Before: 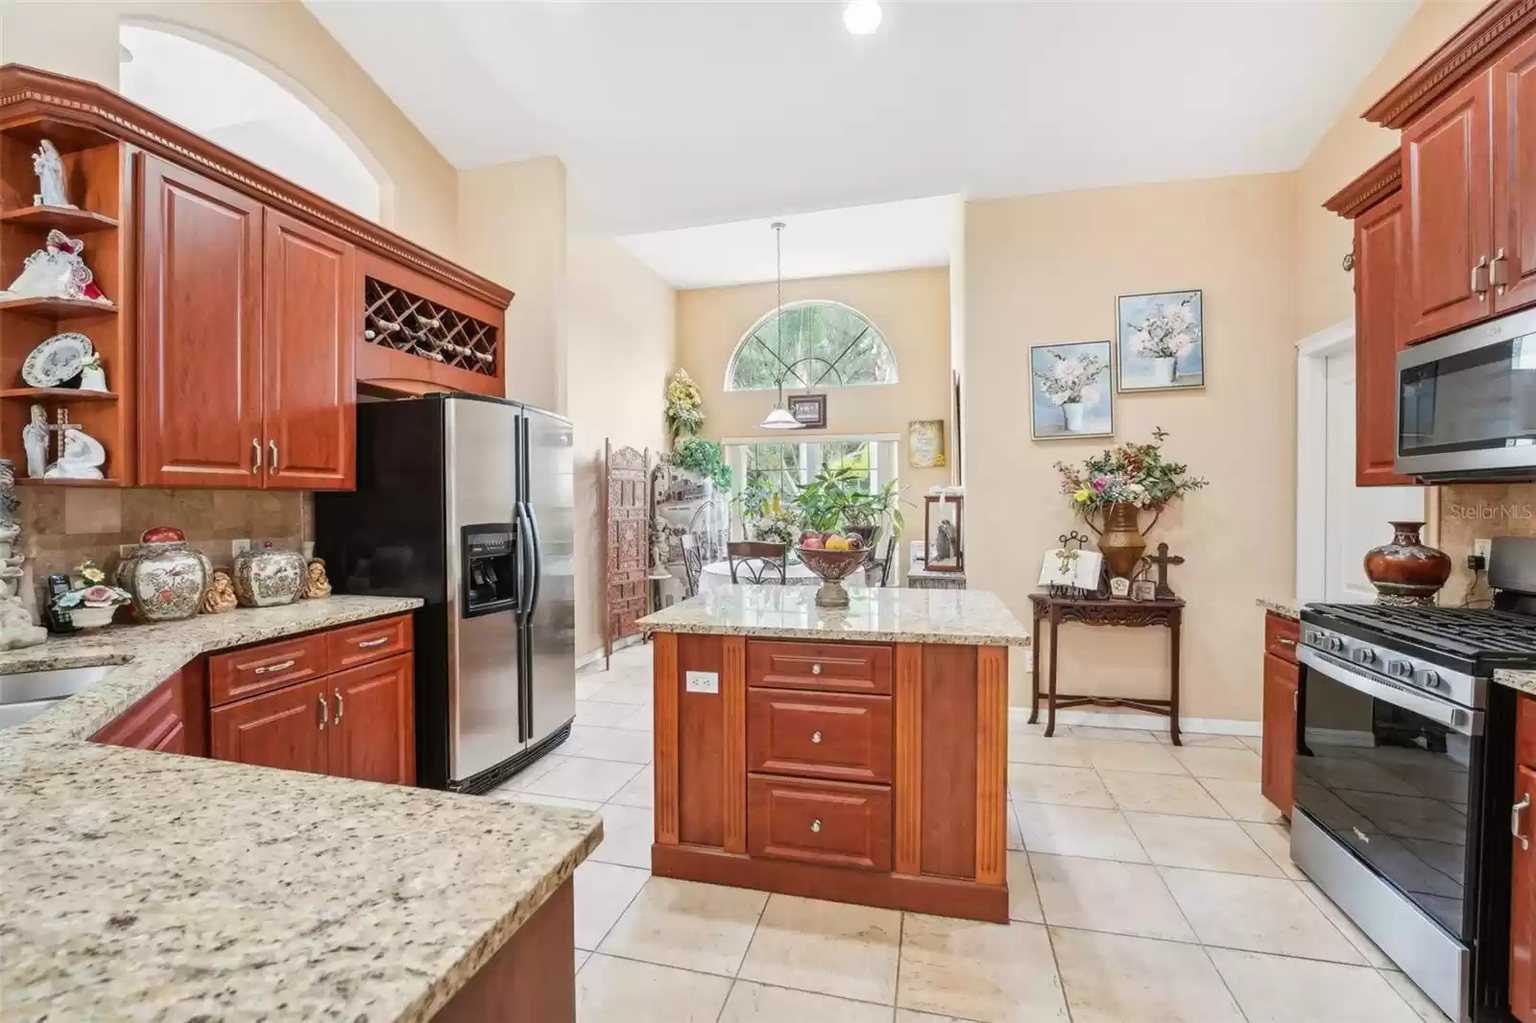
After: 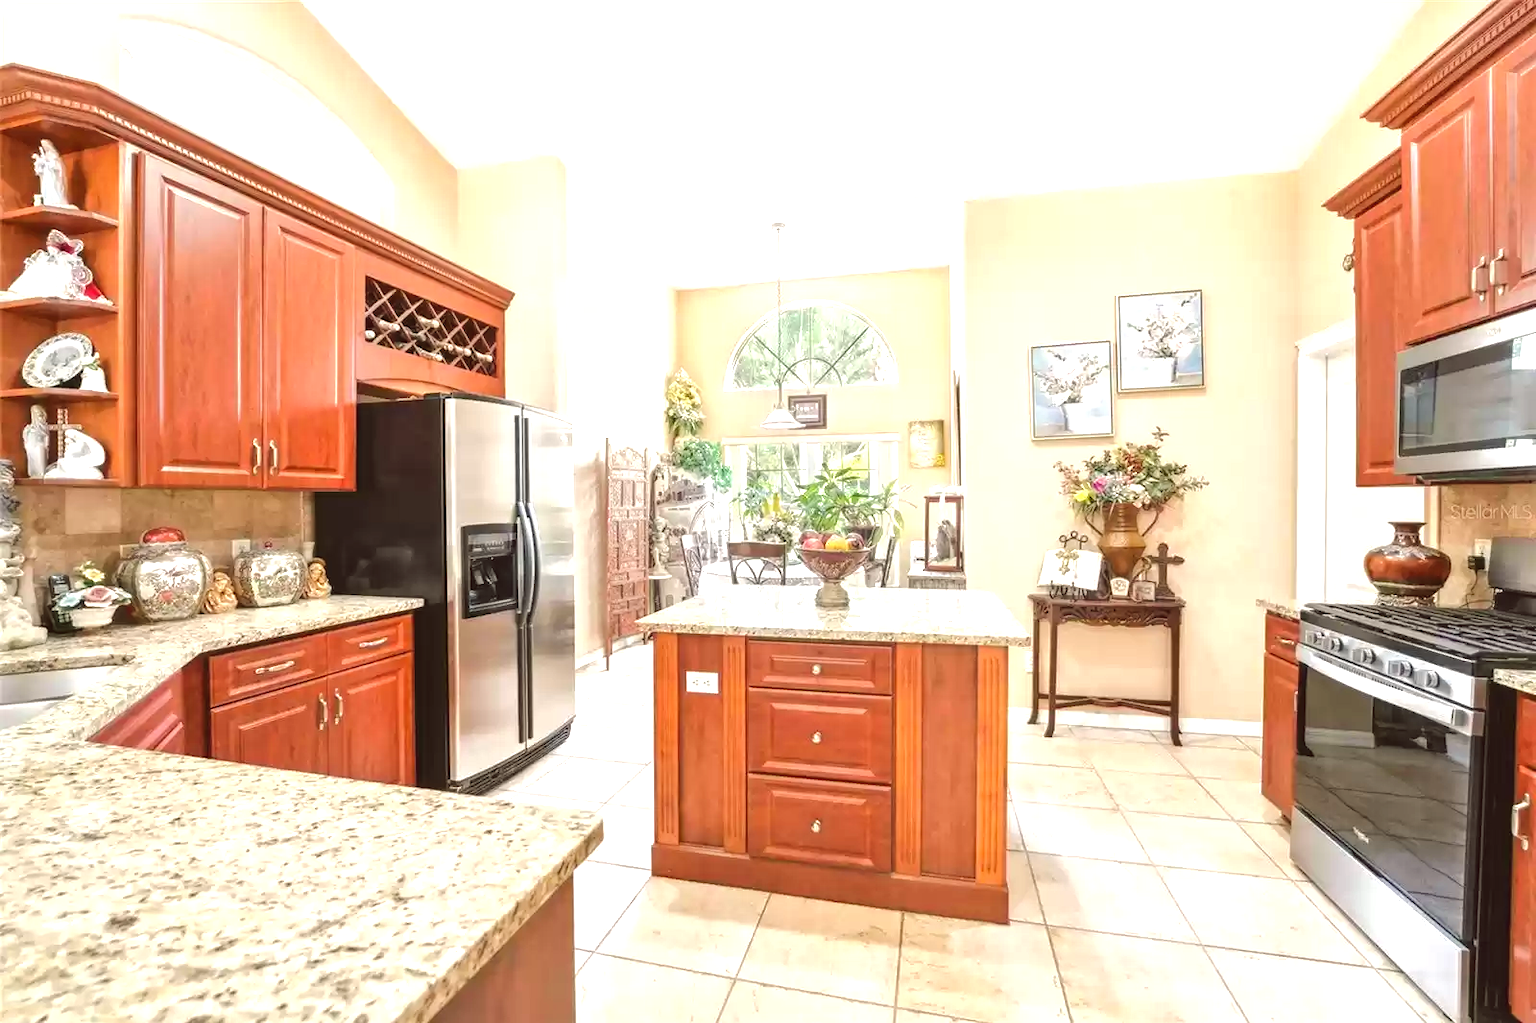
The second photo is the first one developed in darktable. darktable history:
white balance: red 1.009, blue 1.027
base curve: curves: ch0 [(0, 0) (0.235, 0.266) (0.503, 0.496) (0.786, 0.72) (1, 1)]
color balance: lift [1.005, 1.002, 0.998, 0.998], gamma [1, 1.021, 1.02, 0.979], gain [0.923, 1.066, 1.056, 0.934]
exposure: black level correction 0, exposure 1 EV, compensate highlight preservation false
